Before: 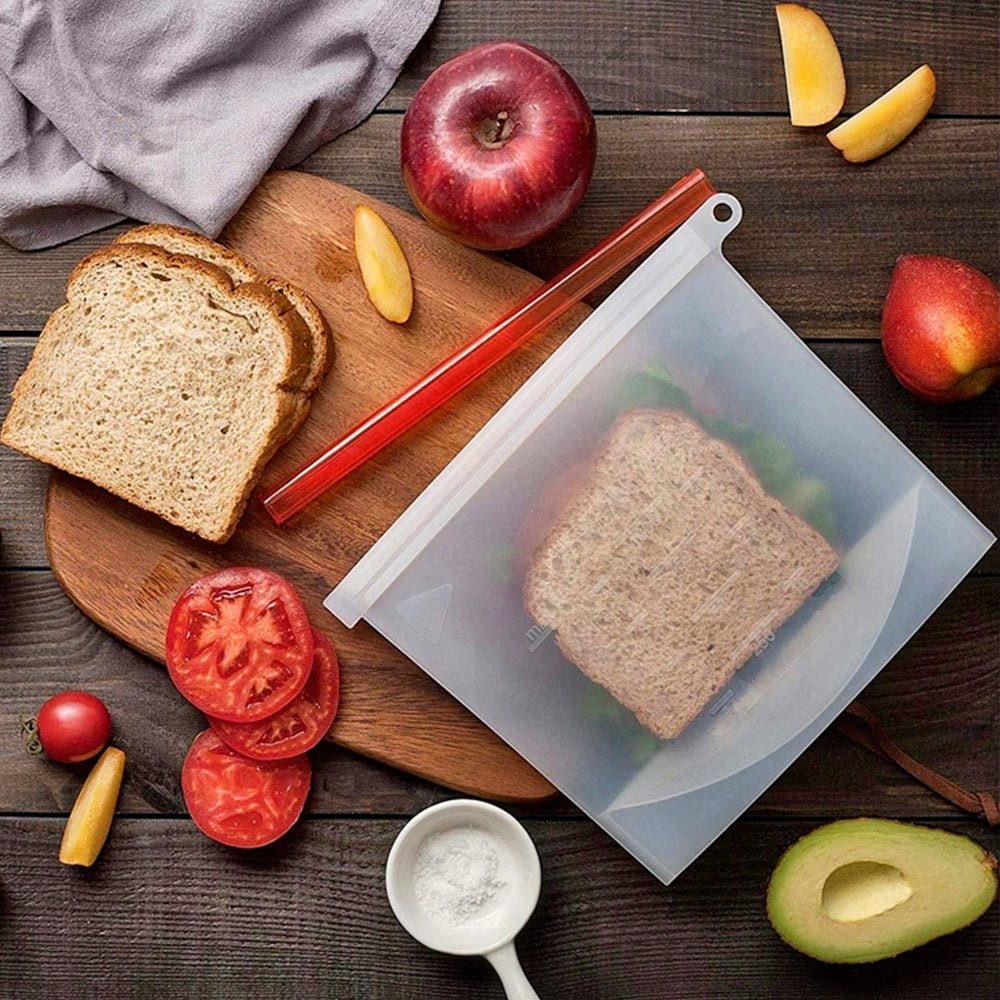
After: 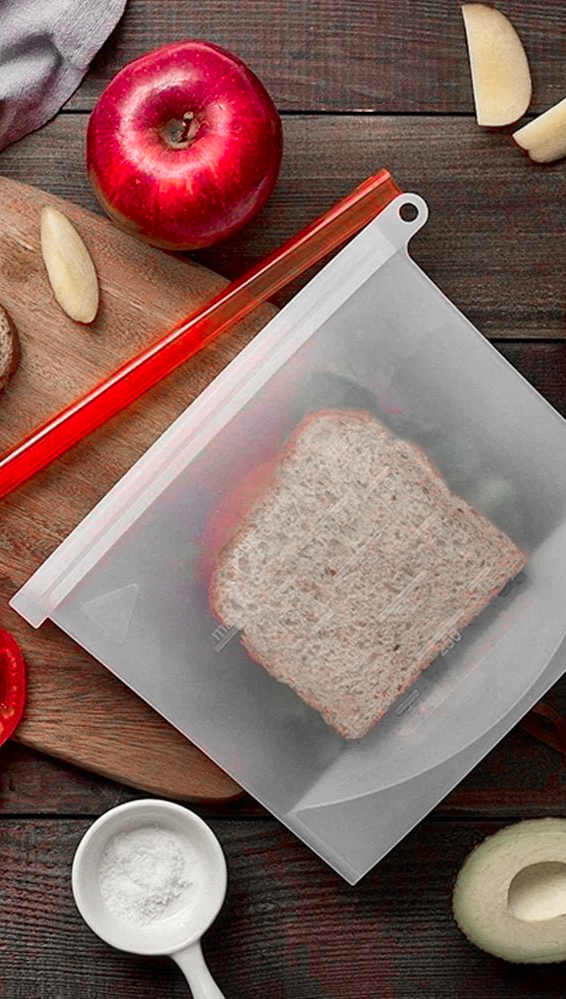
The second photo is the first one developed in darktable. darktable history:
levels: mode automatic
color zones: curves: ch1 [(0, 0.831) (0.08, 0.771) (0.157, 0.268) (0.241, 0.207) (0.562, -0.005) (0.714, -0.013) (0.876, 0.01) (1, 0.831)]
crop: left 31.458%, top 0%, right 11.876%
